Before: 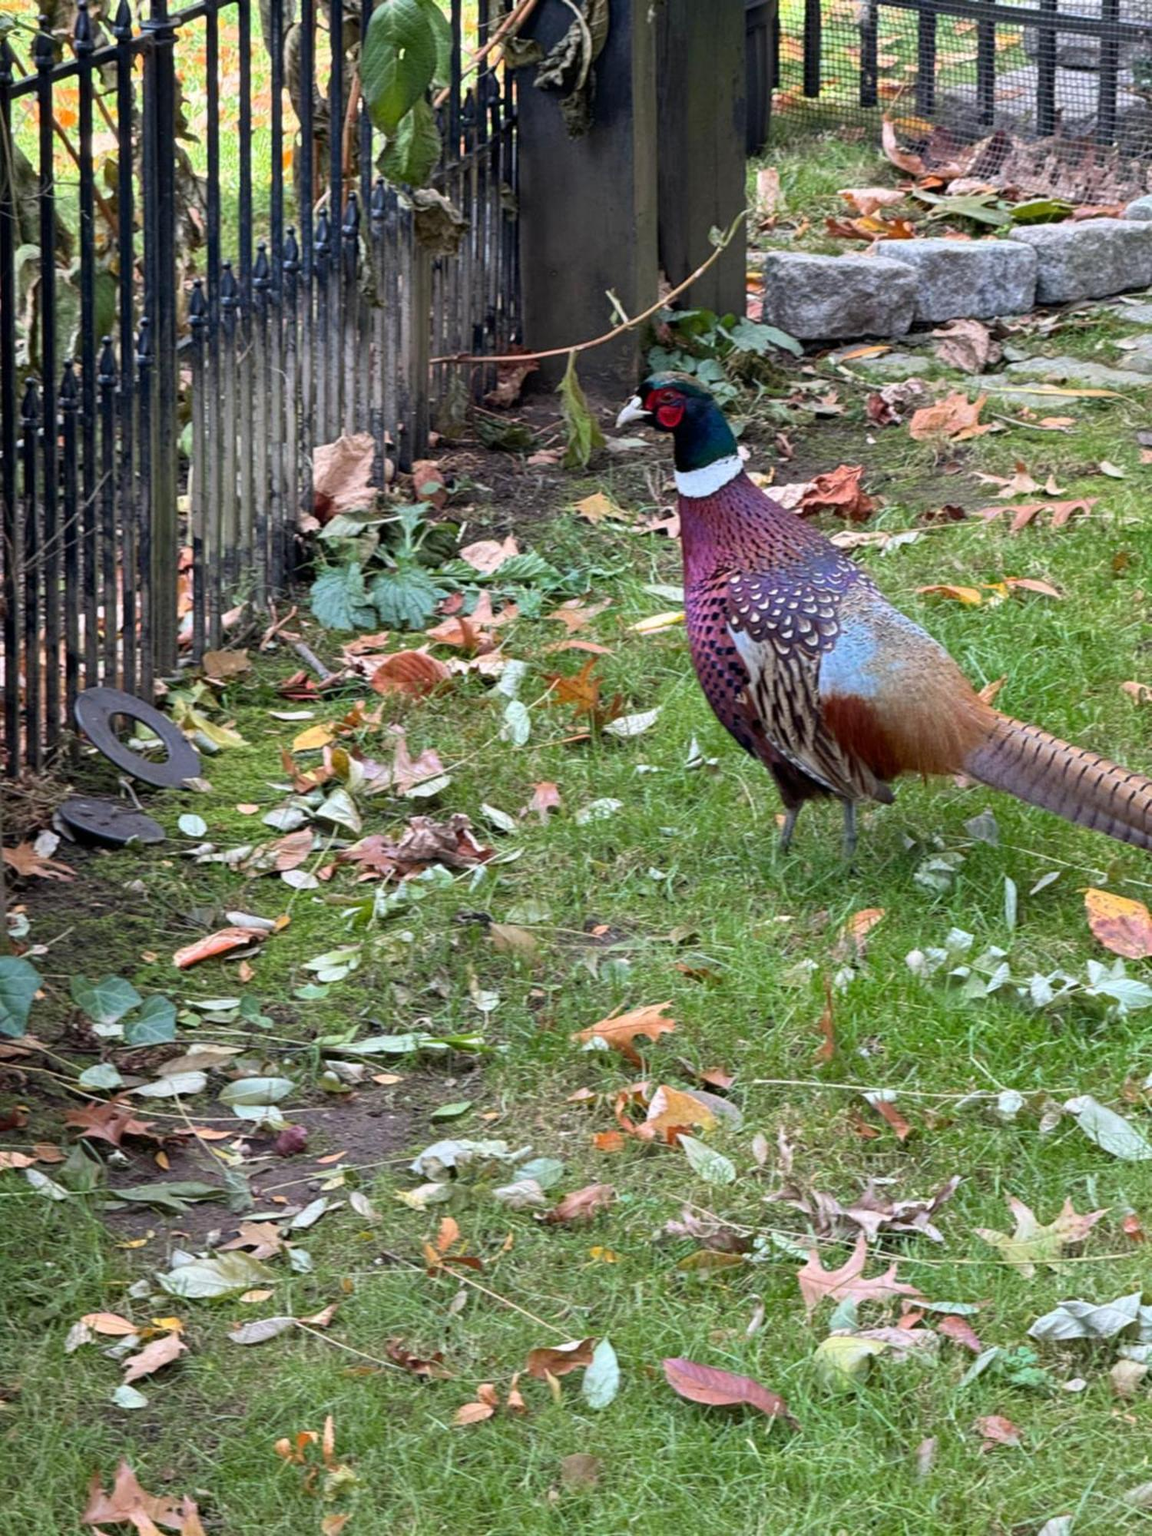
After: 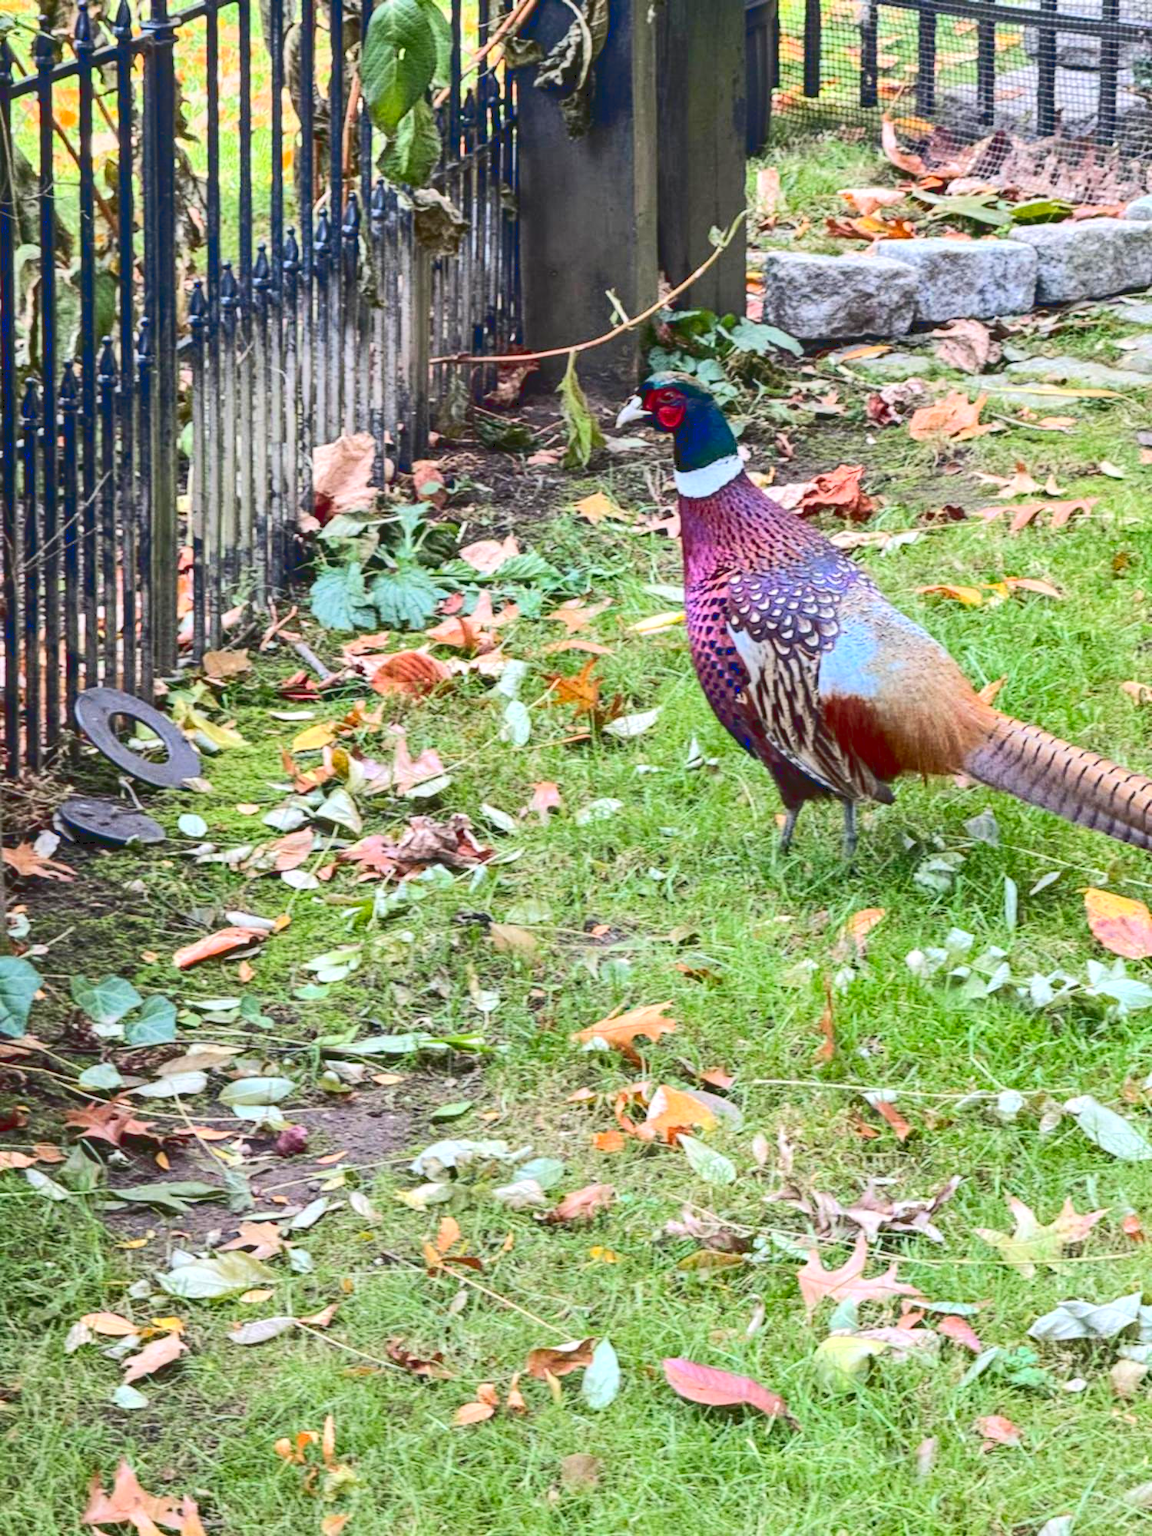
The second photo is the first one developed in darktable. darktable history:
contrast brightness saturation: contrast 0.2, brightness 0.165, saturation 0.223
tone curve: curves: ch0 [(0, 0) (0.003, 0.126) (0.011, 0.129) (0.025, 0.129) (0.044, 0.136) (0.069, 0.145) (0.1, 0.162) (0.136, 0.182) (0.177, 0.211) (0.224, 0.254) (0.277, 0.307) (0.335, 0.366) (0.399, 0.441) (0.468, 0.533) (0.543, 0.624) (0.623, 0.702) (0.709, 0.774) (0.801, 0.835) (0.898, 0.904) (1, 1)], color space Lab, linked channels, preserve colors none
local contrast: on, module defaults
